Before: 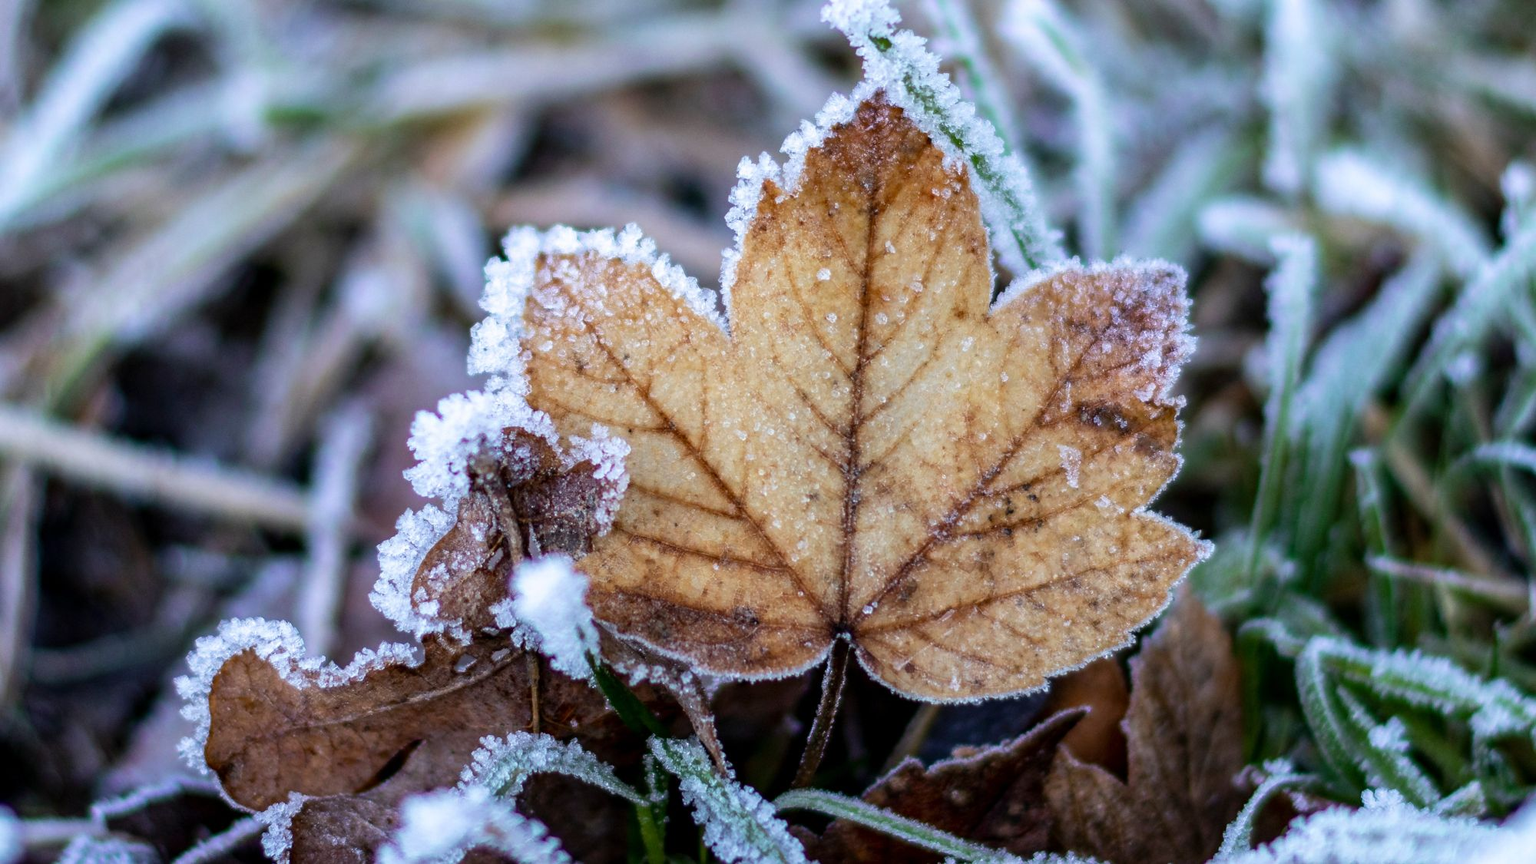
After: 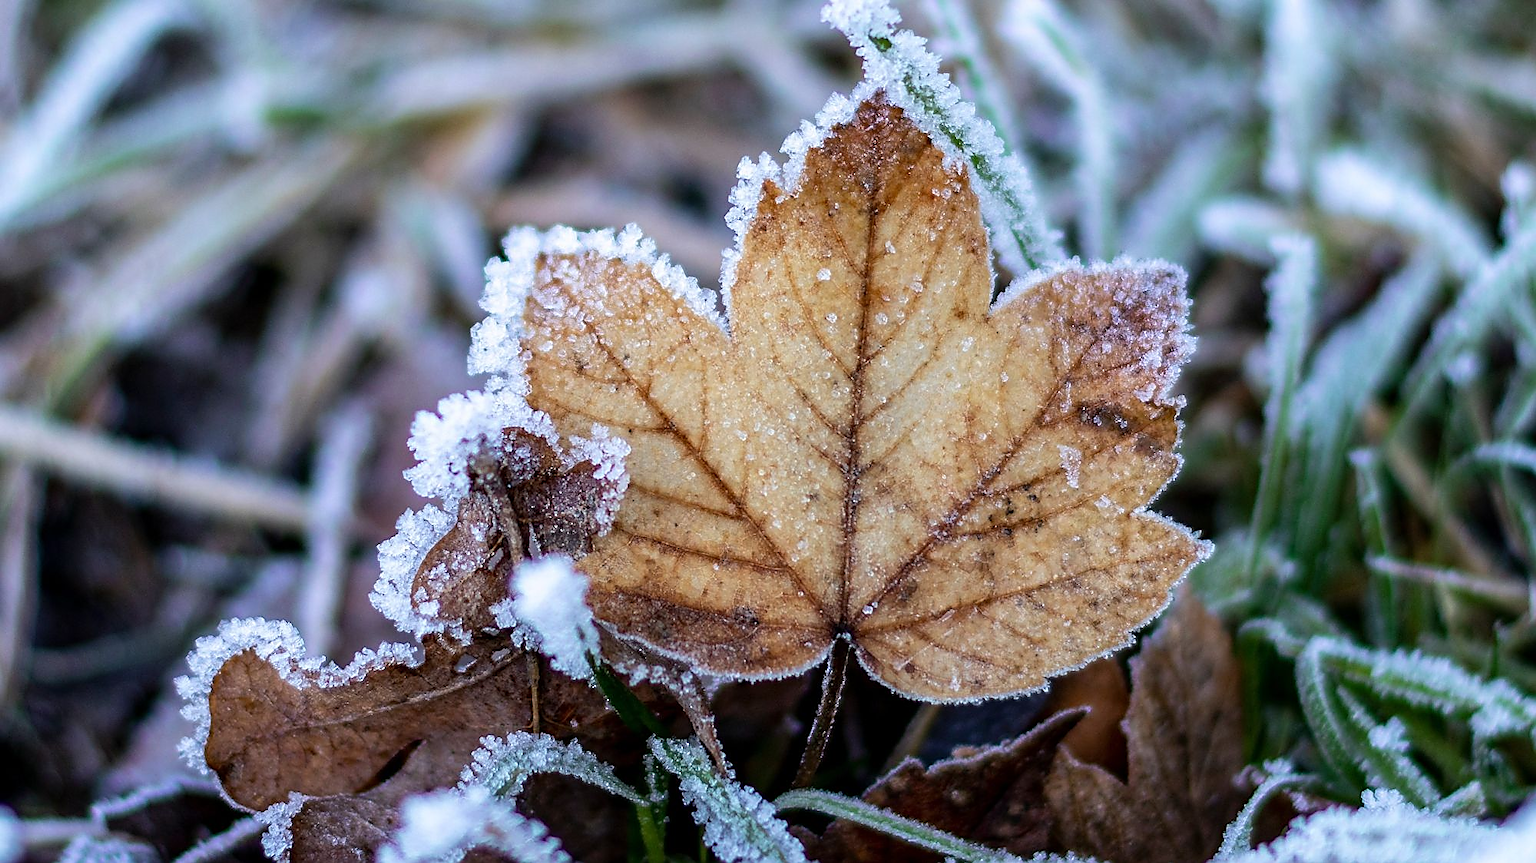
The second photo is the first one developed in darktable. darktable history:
sharpen: radius 1.353, amount 1.233, threshold 0.674
crop: bottom 0.057%
